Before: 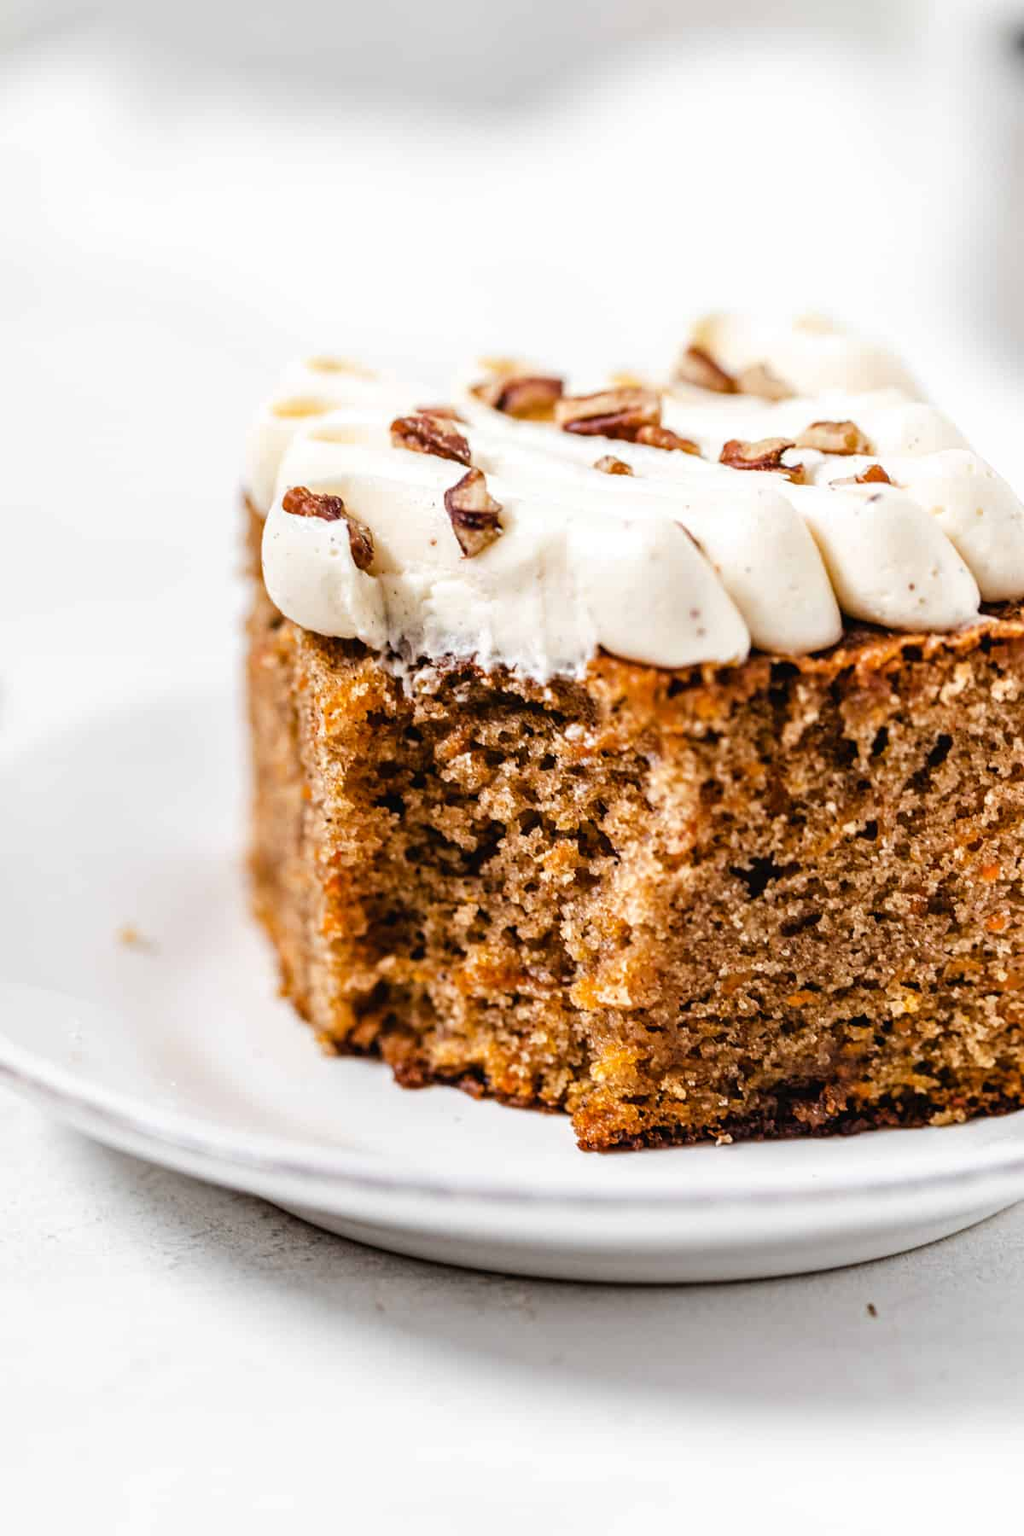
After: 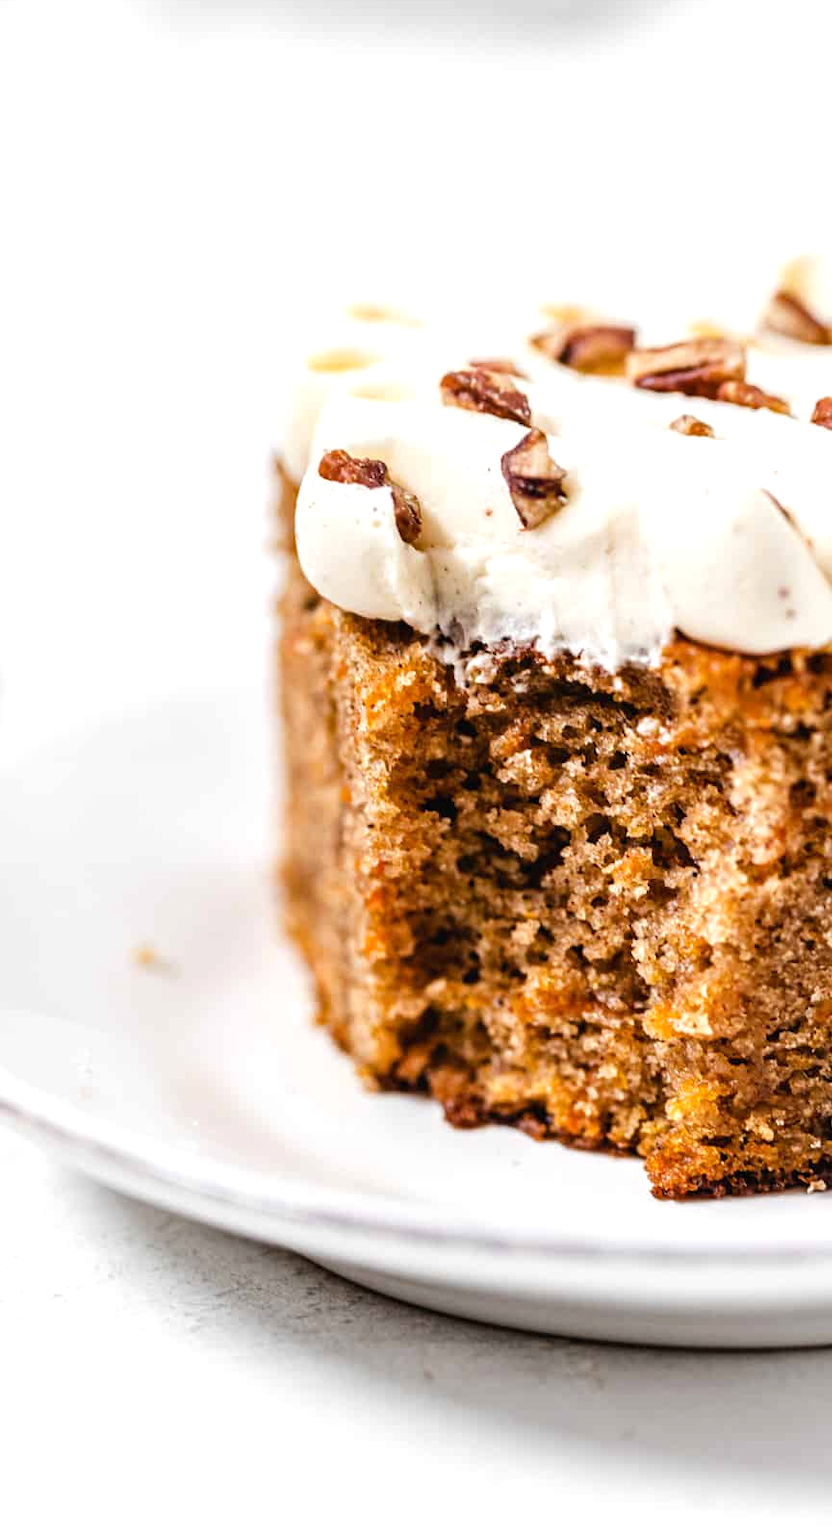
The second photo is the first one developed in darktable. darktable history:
exposure: exposure 0.203 EV, compensate highlight preservation false
crop: top 5.737%, right 27.84%, bottom 5.575%
